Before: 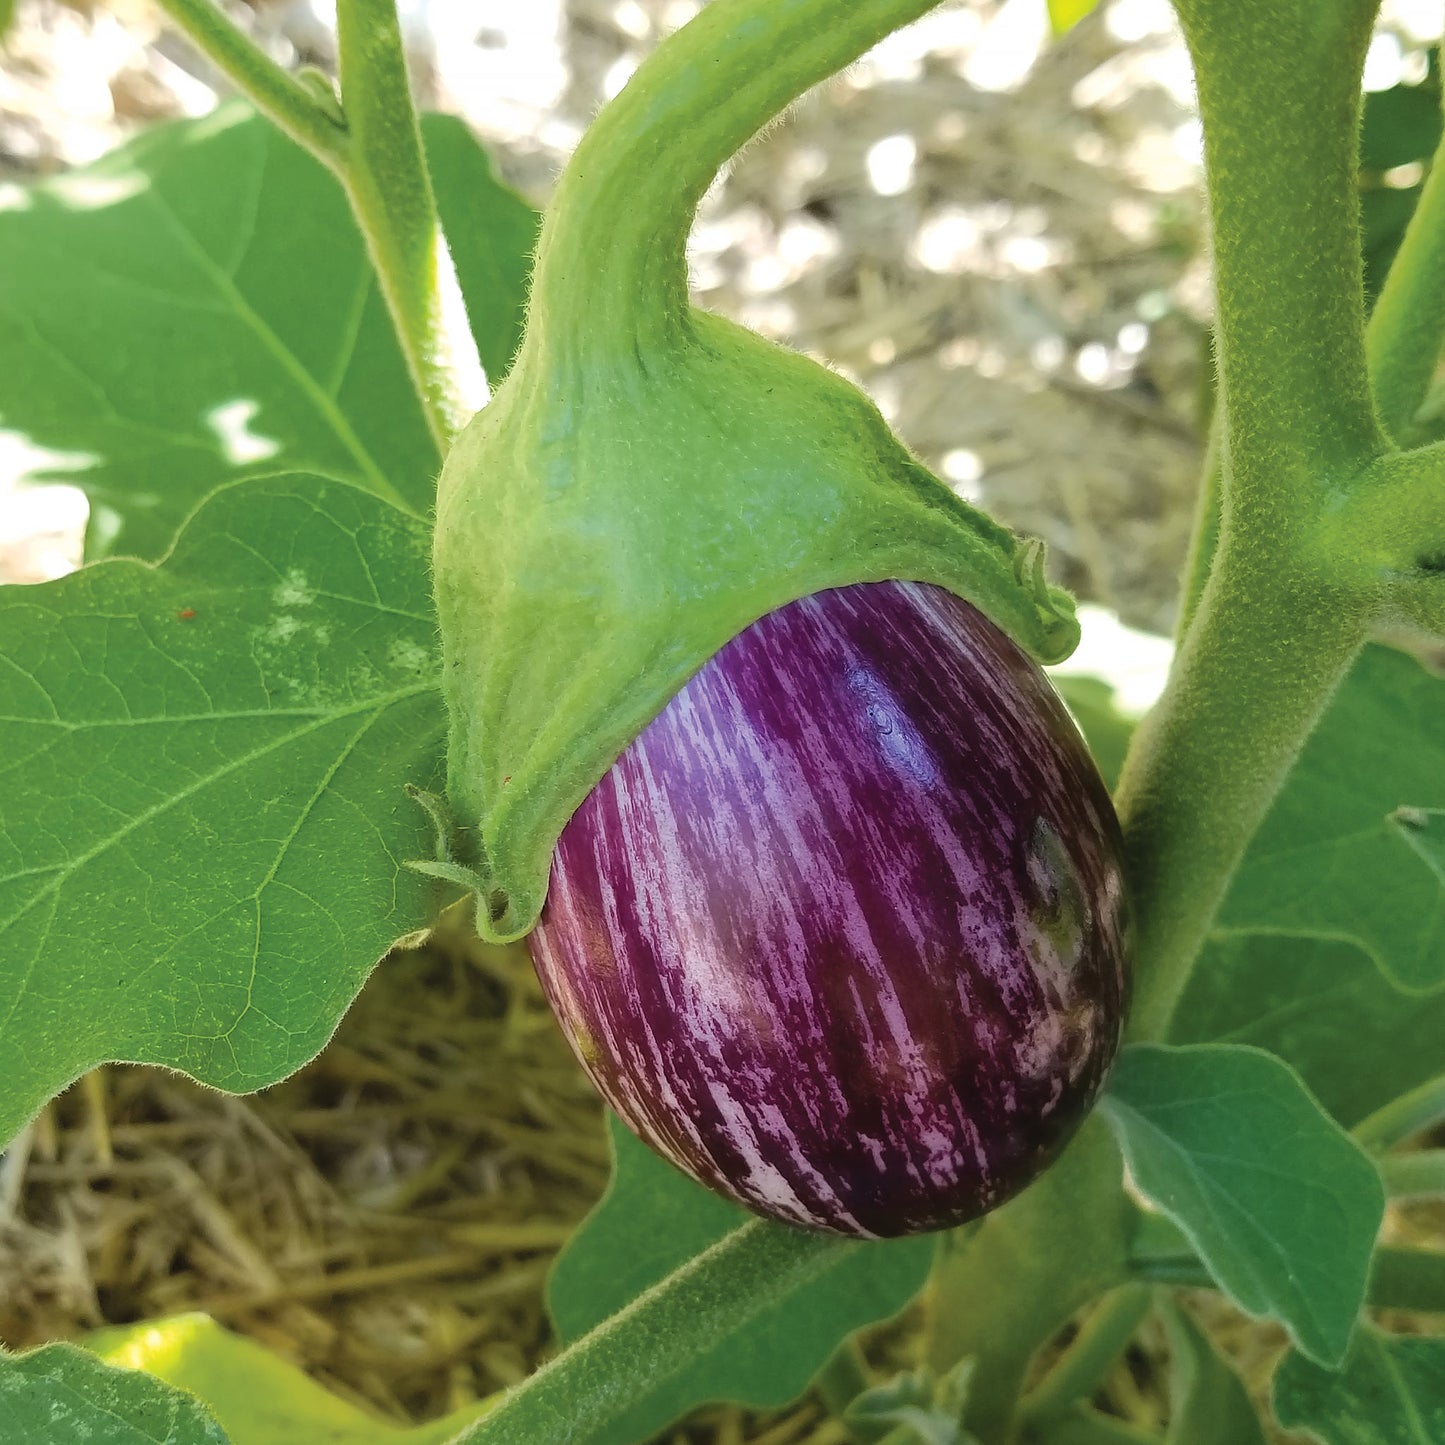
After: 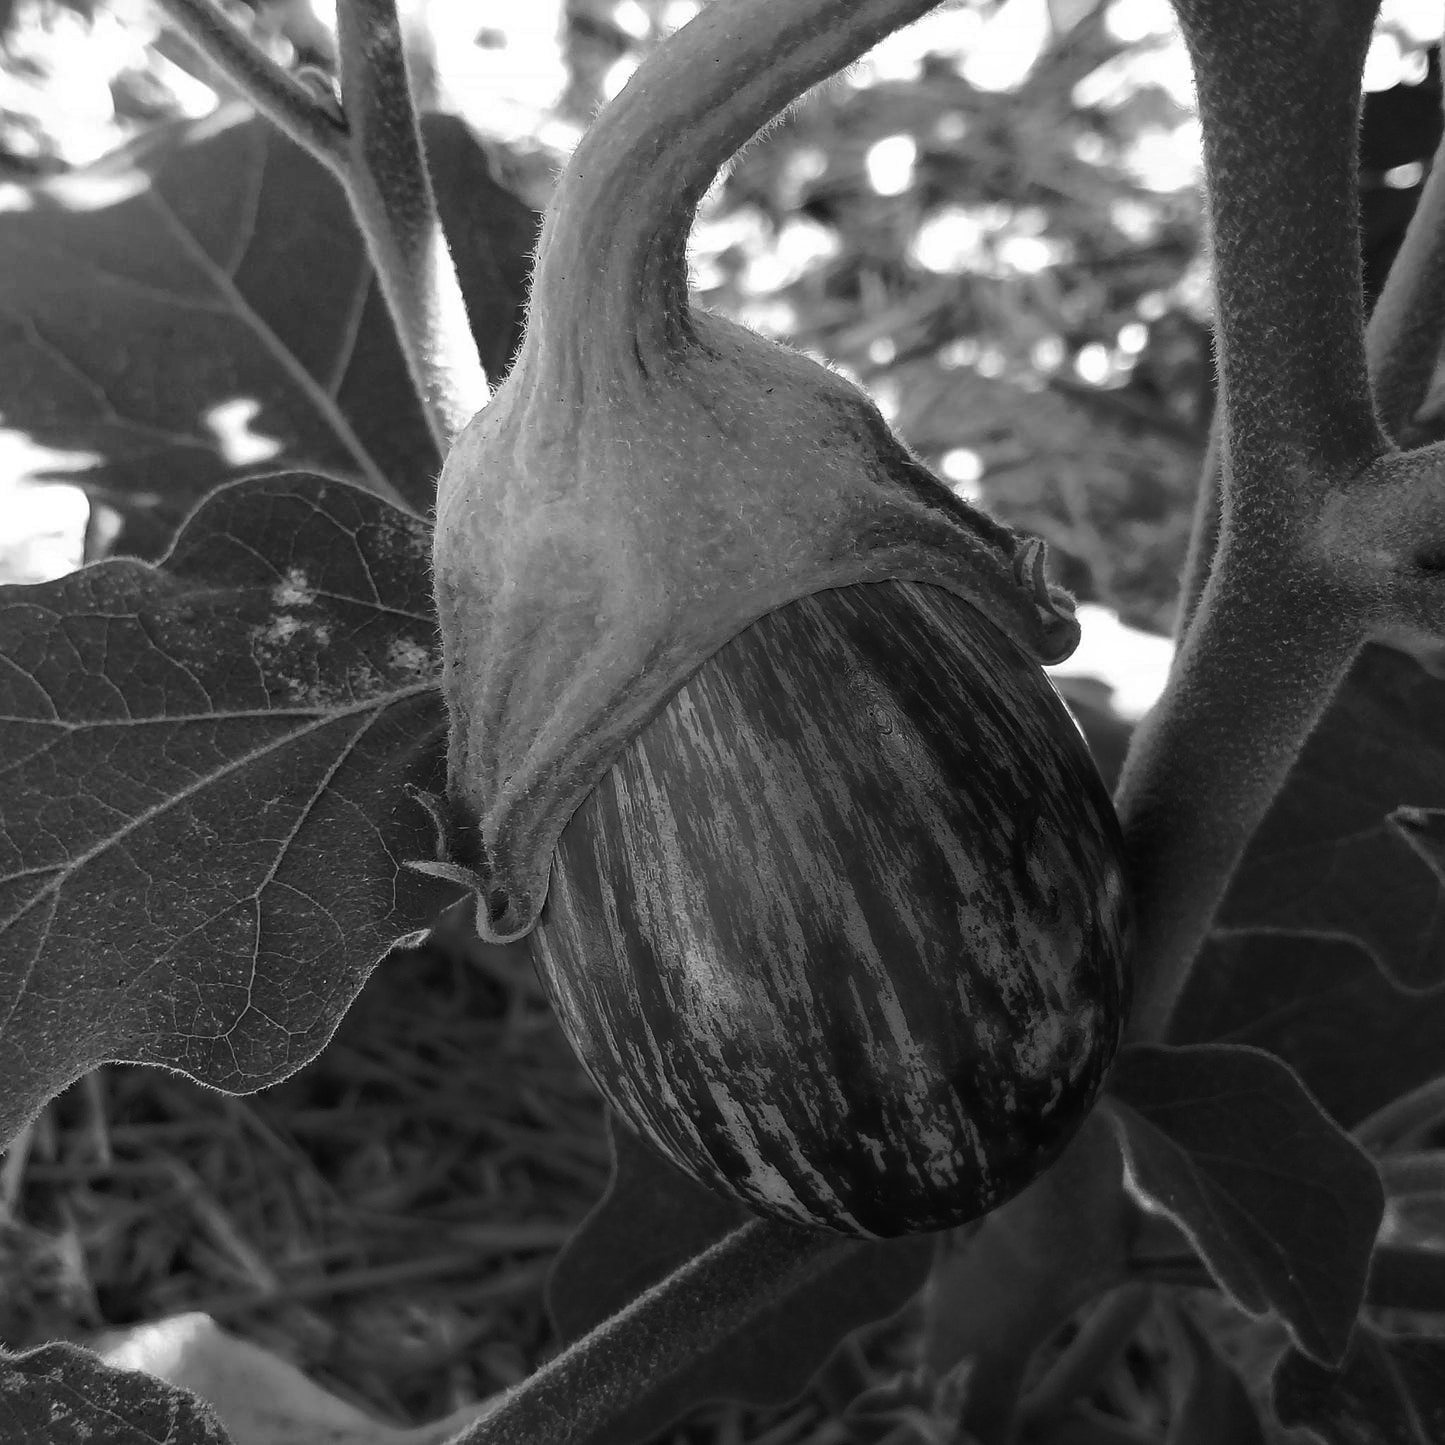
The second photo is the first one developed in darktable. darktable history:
color balance: mode lift, gamma, gain (sRGB), lift [1, 1, 0.101, 1]
monochrome: on, module defaults
exposure: black level correction 0.001, compensate highlight preservation false
